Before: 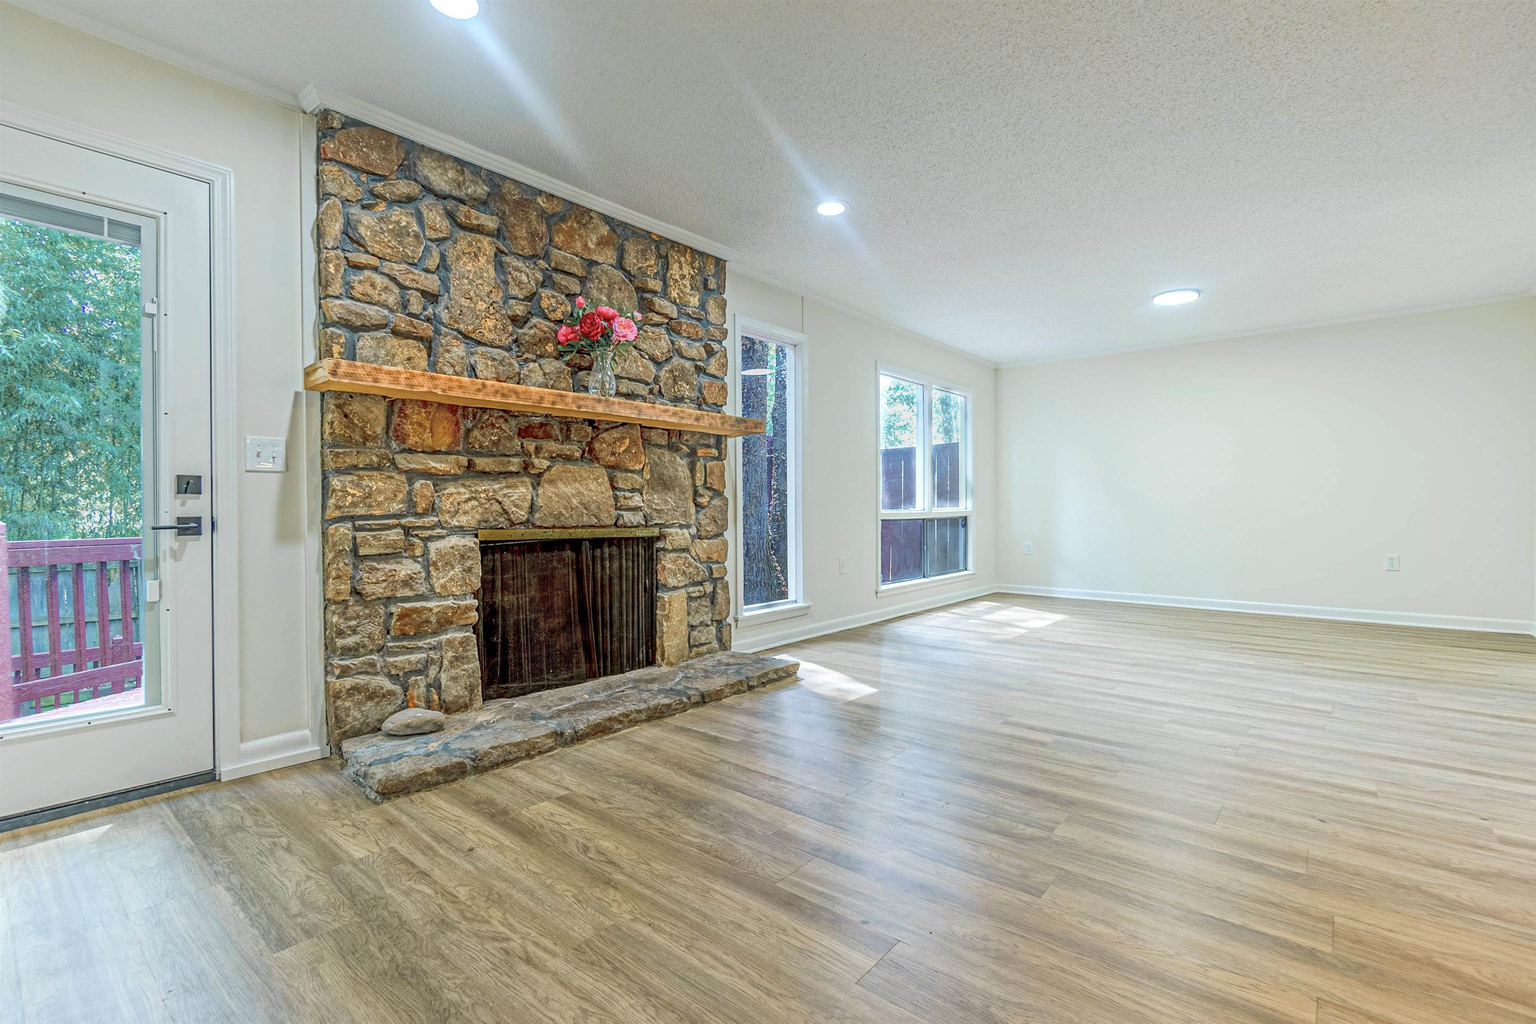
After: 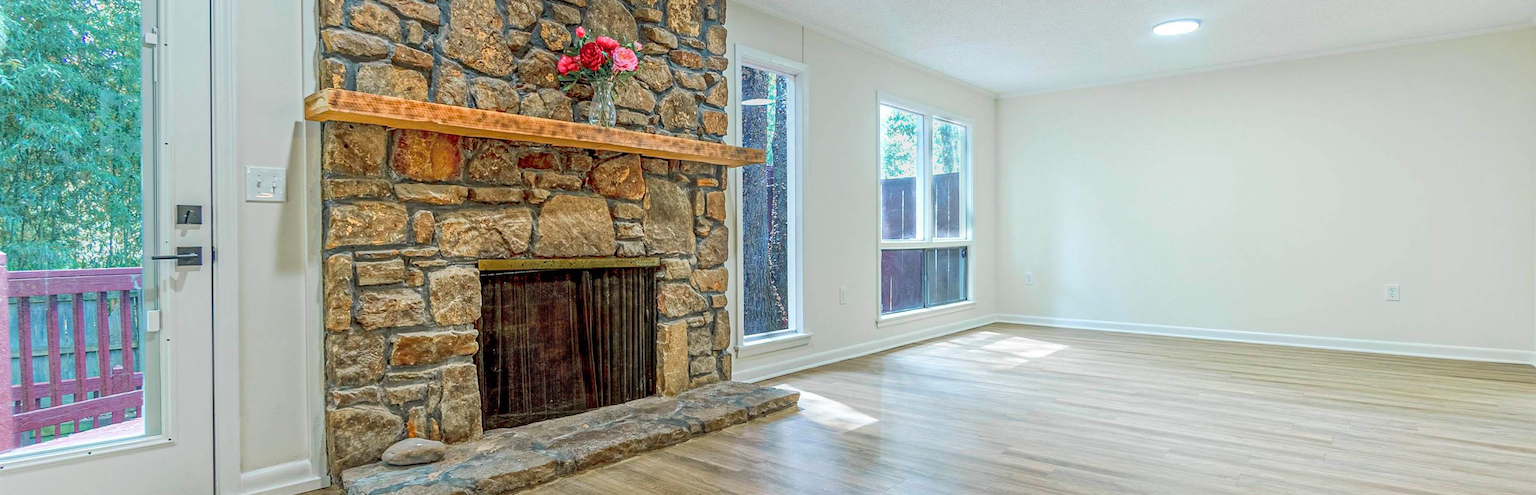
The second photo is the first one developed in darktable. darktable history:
crop and rotate: top 26.404%, bottom 25.187%
